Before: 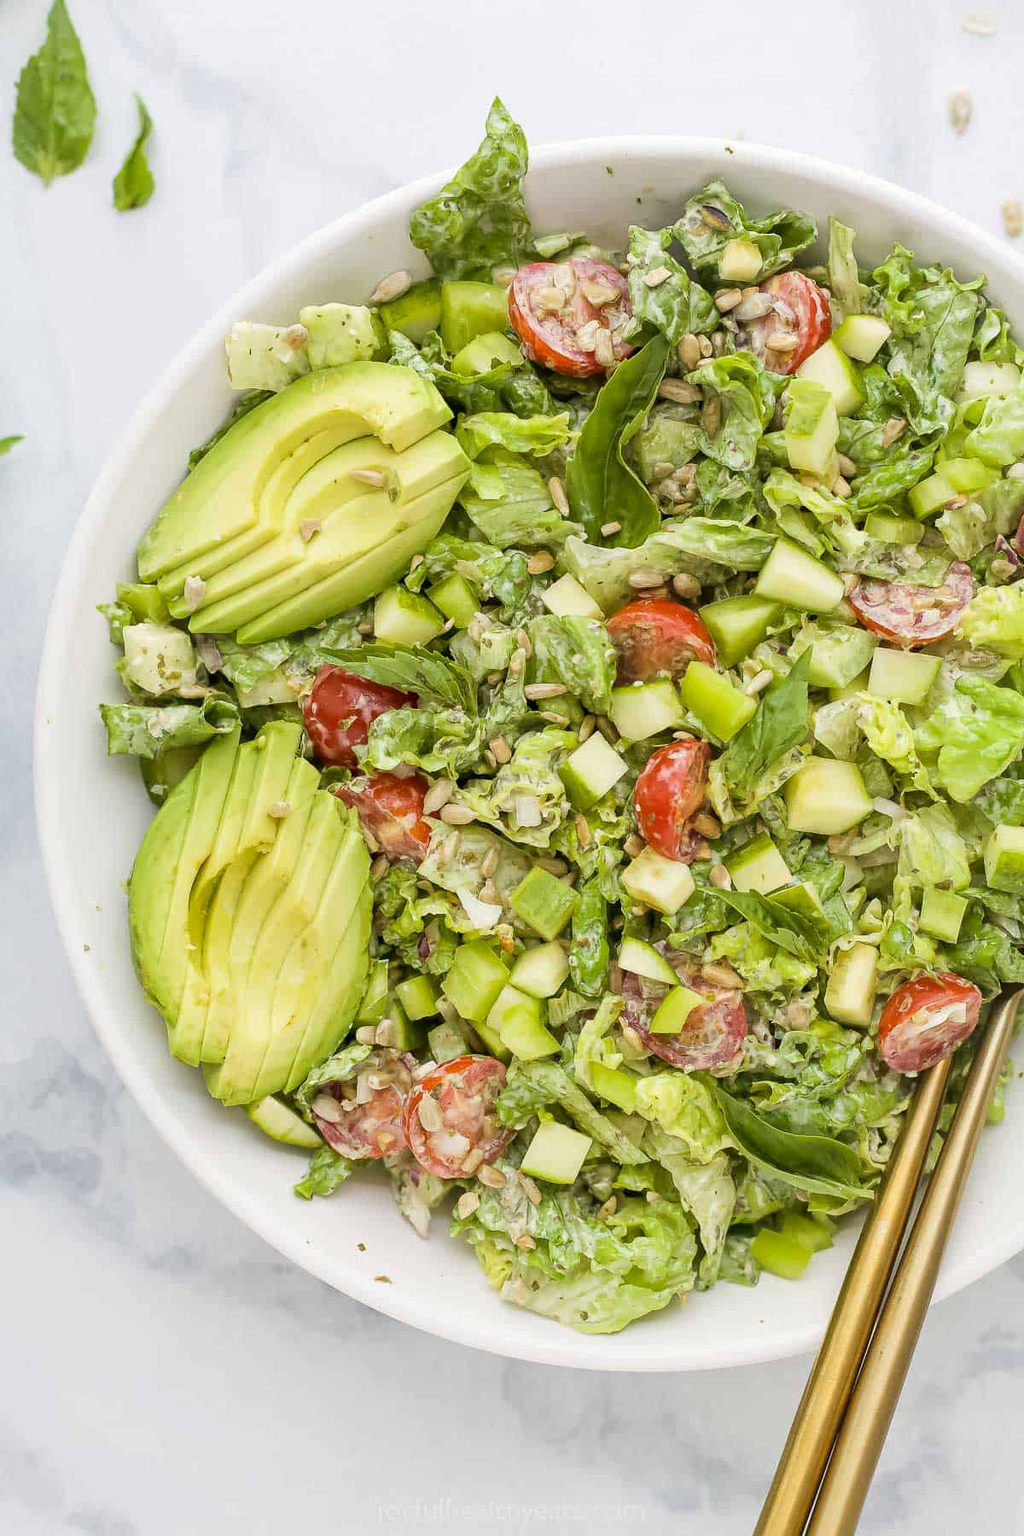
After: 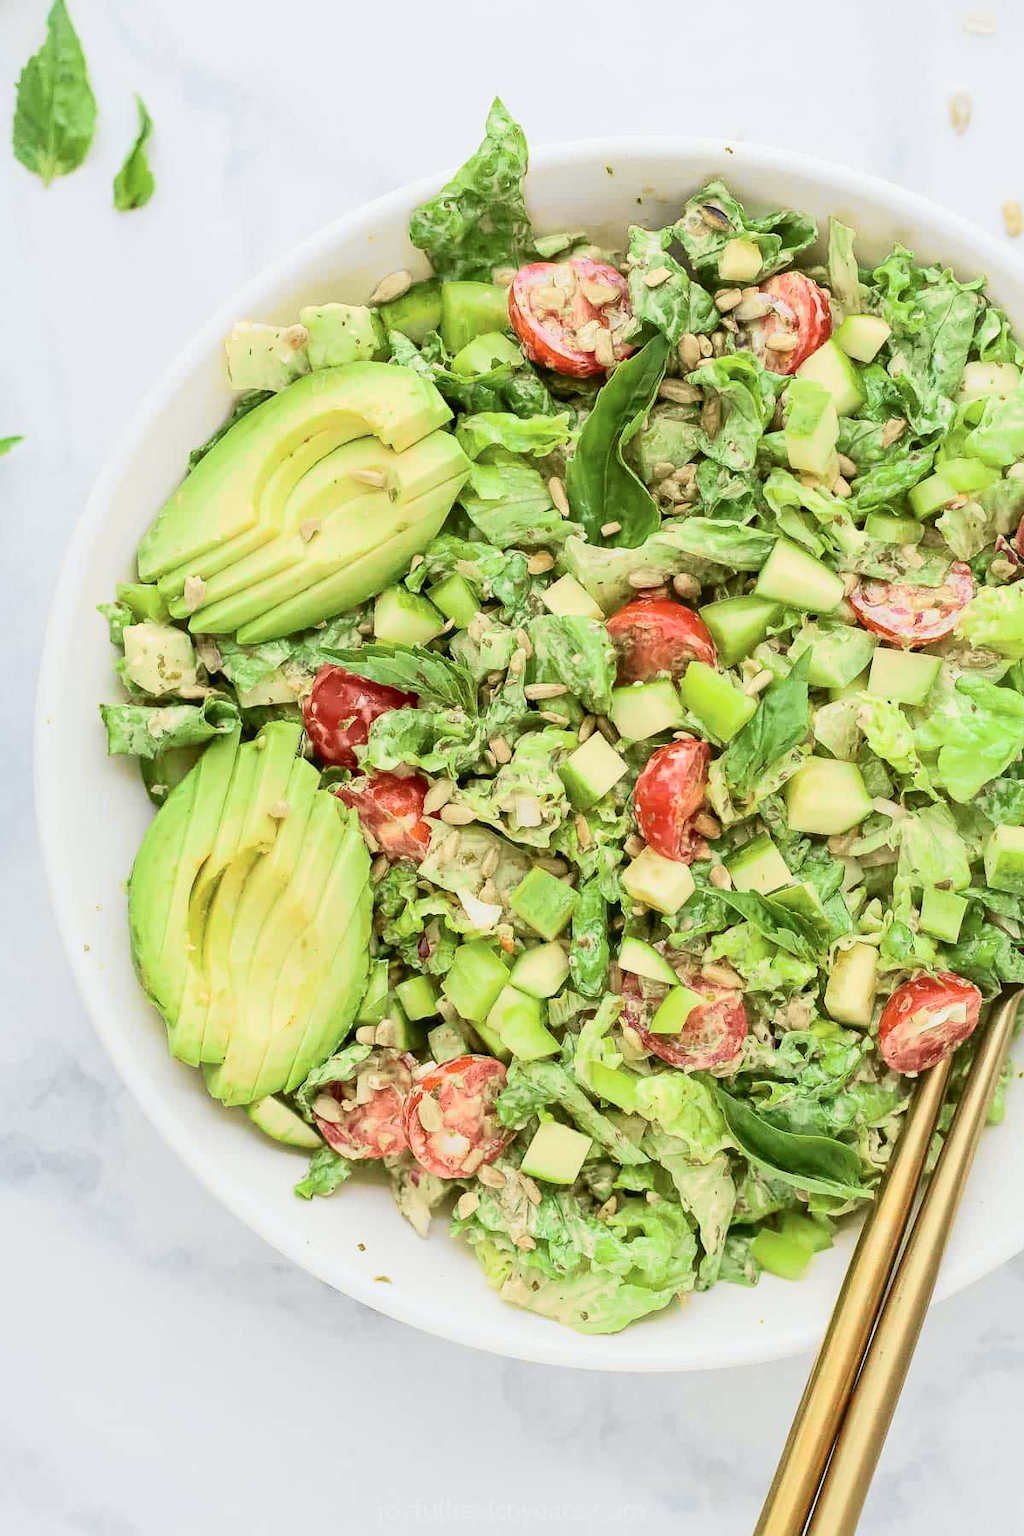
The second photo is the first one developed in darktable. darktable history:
tone curve: curves: ch0 [(0, 0.013) (0.104, 0.103) (0.258, 0.267) (0.448, 0.489) (0.709, 0.794) (0.895, 0.915) (0.994, 0.971)]; ch1 [(0, 0) (0.335, 0.298) (0.446, 0.416) (0.488, 0.488) (0.515, 0.504) (0.581, 0.615) (0.635, 0.661) (1, 1)]; ch2 [(0, 0) (0.314, 0.306) (0.436, 0.447) (0.502, 0.5) (0.538, 0.541) (0.568, 0.603) (0.641, 0.635) (0.717, 0.701) (1, 1)], color space Lab, independent channels, preserve colors none
